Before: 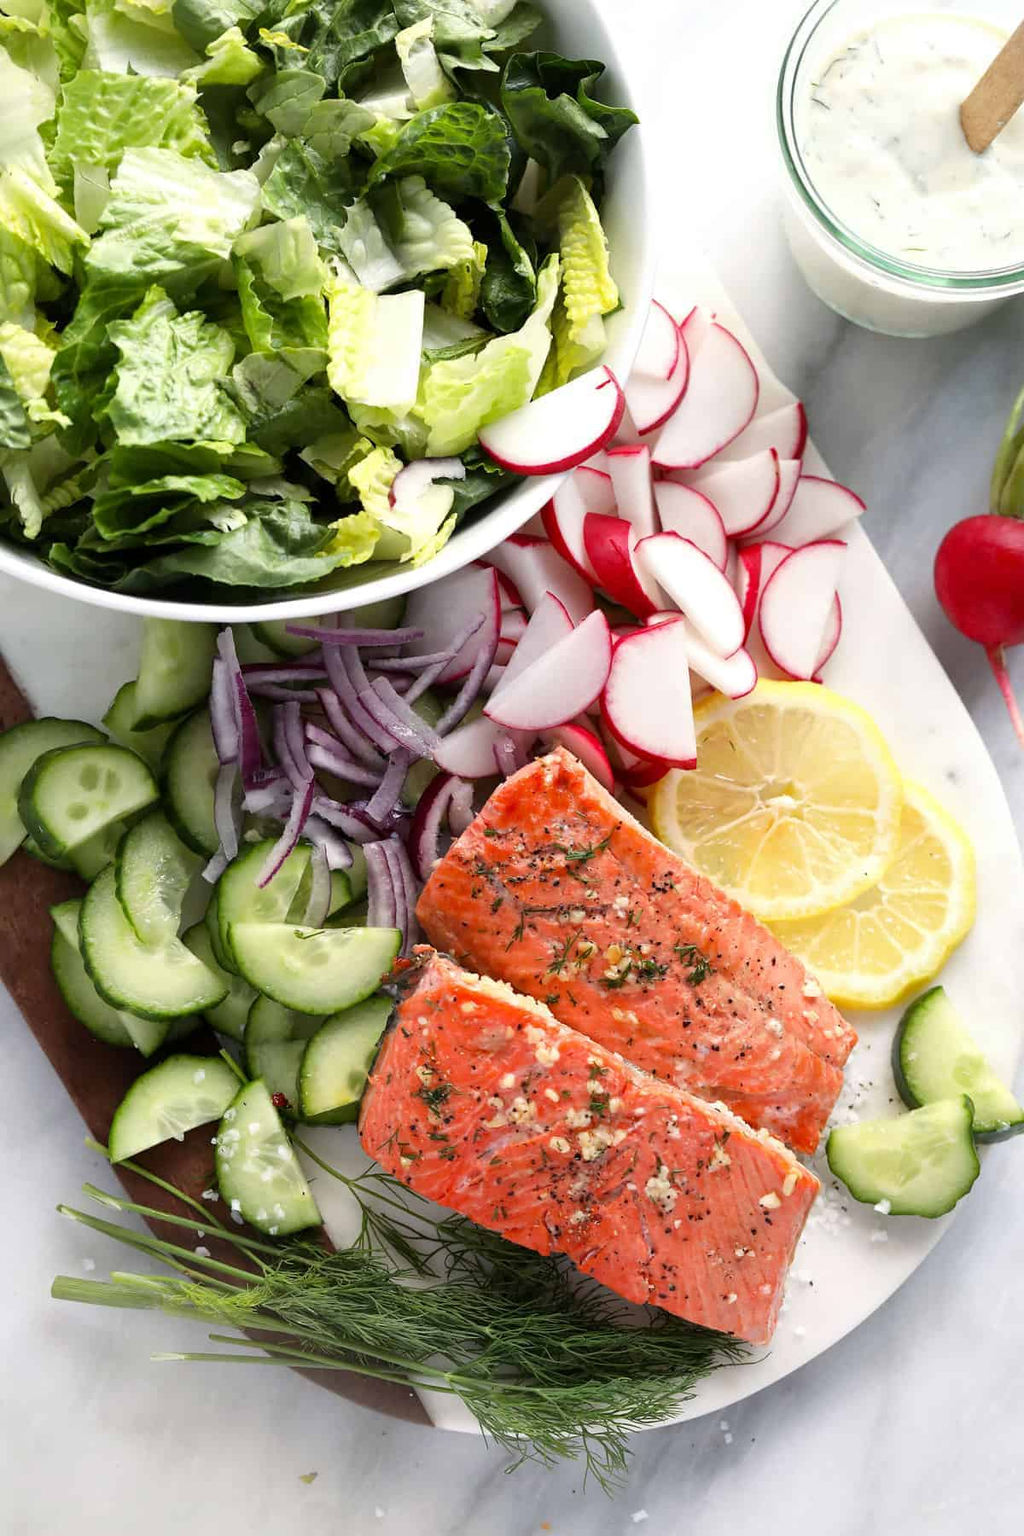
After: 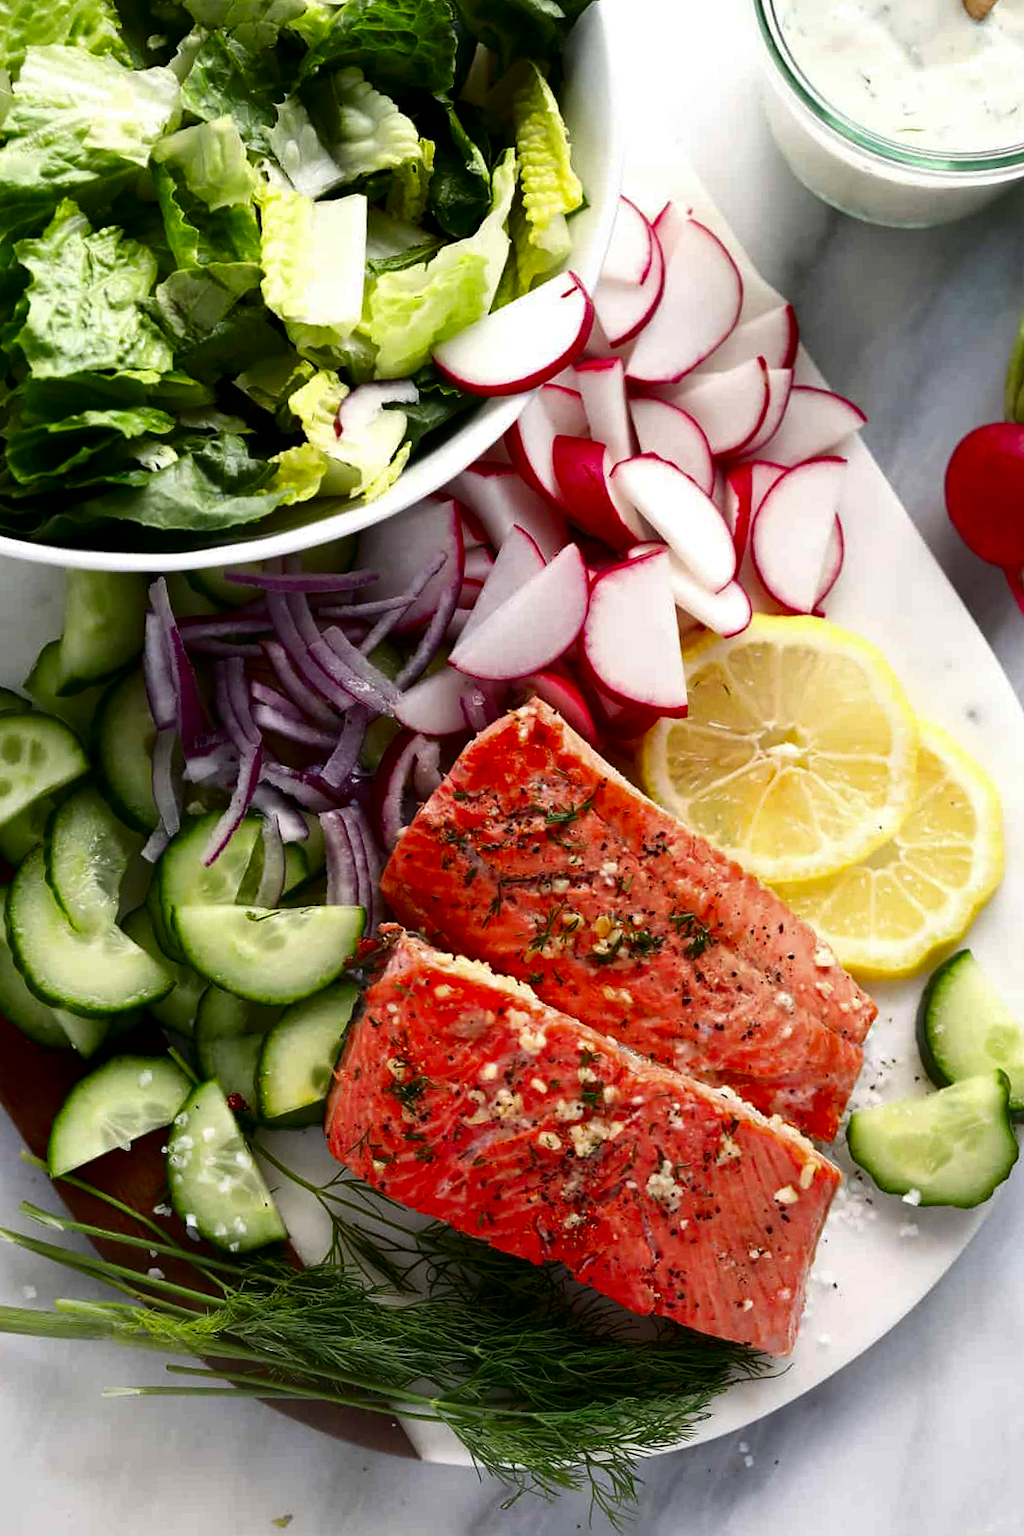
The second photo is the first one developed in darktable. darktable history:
crop and rotate: angle 1.96°, left 5.673%, top 5.673%
contrast brightness saturation: contrast 0.1, brightness -0.26, saturation 0.14
